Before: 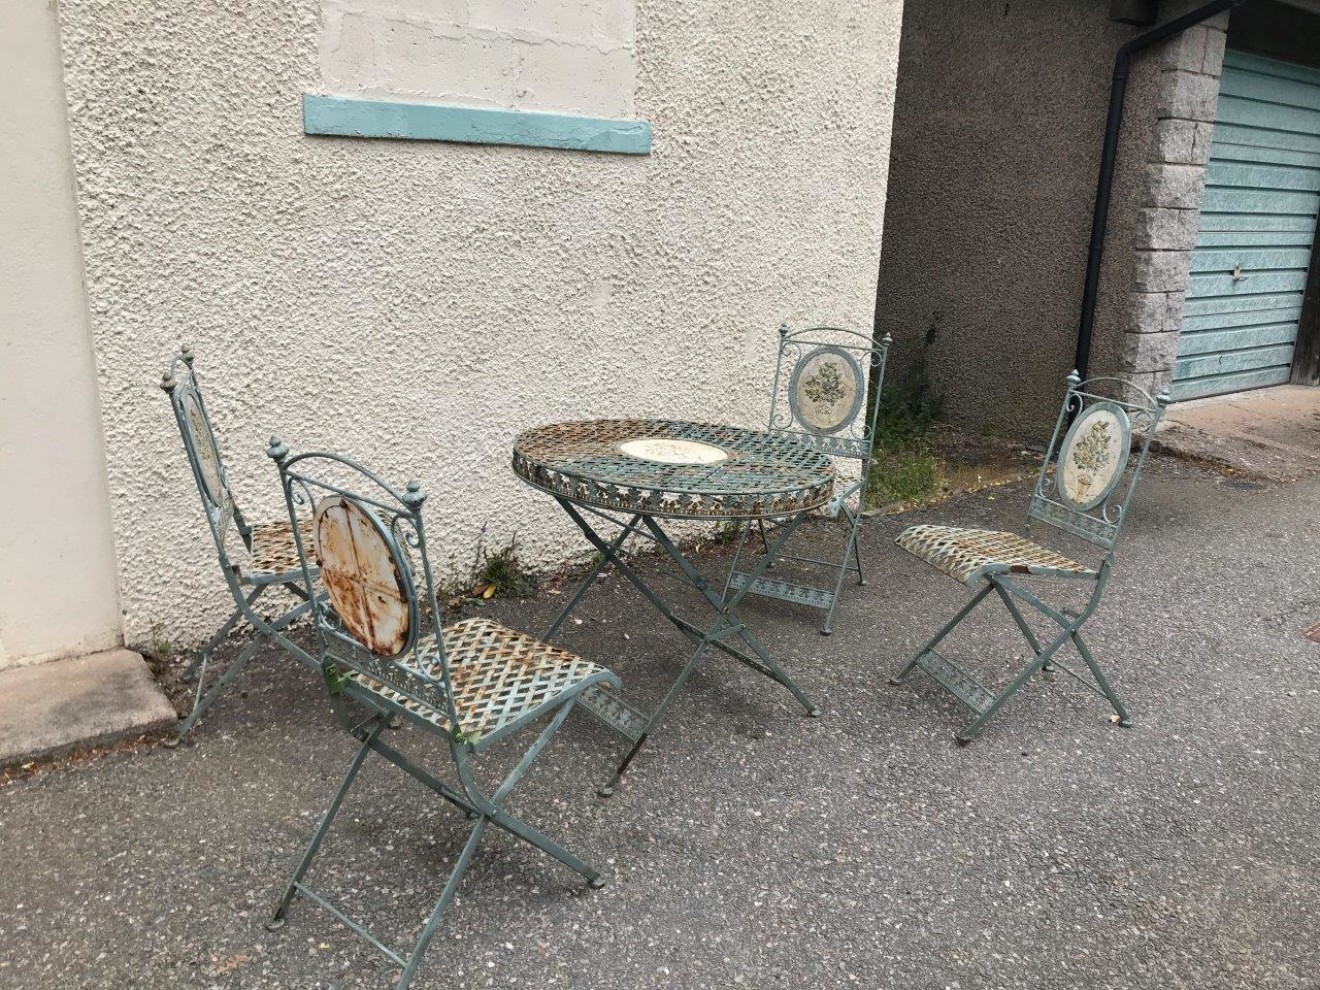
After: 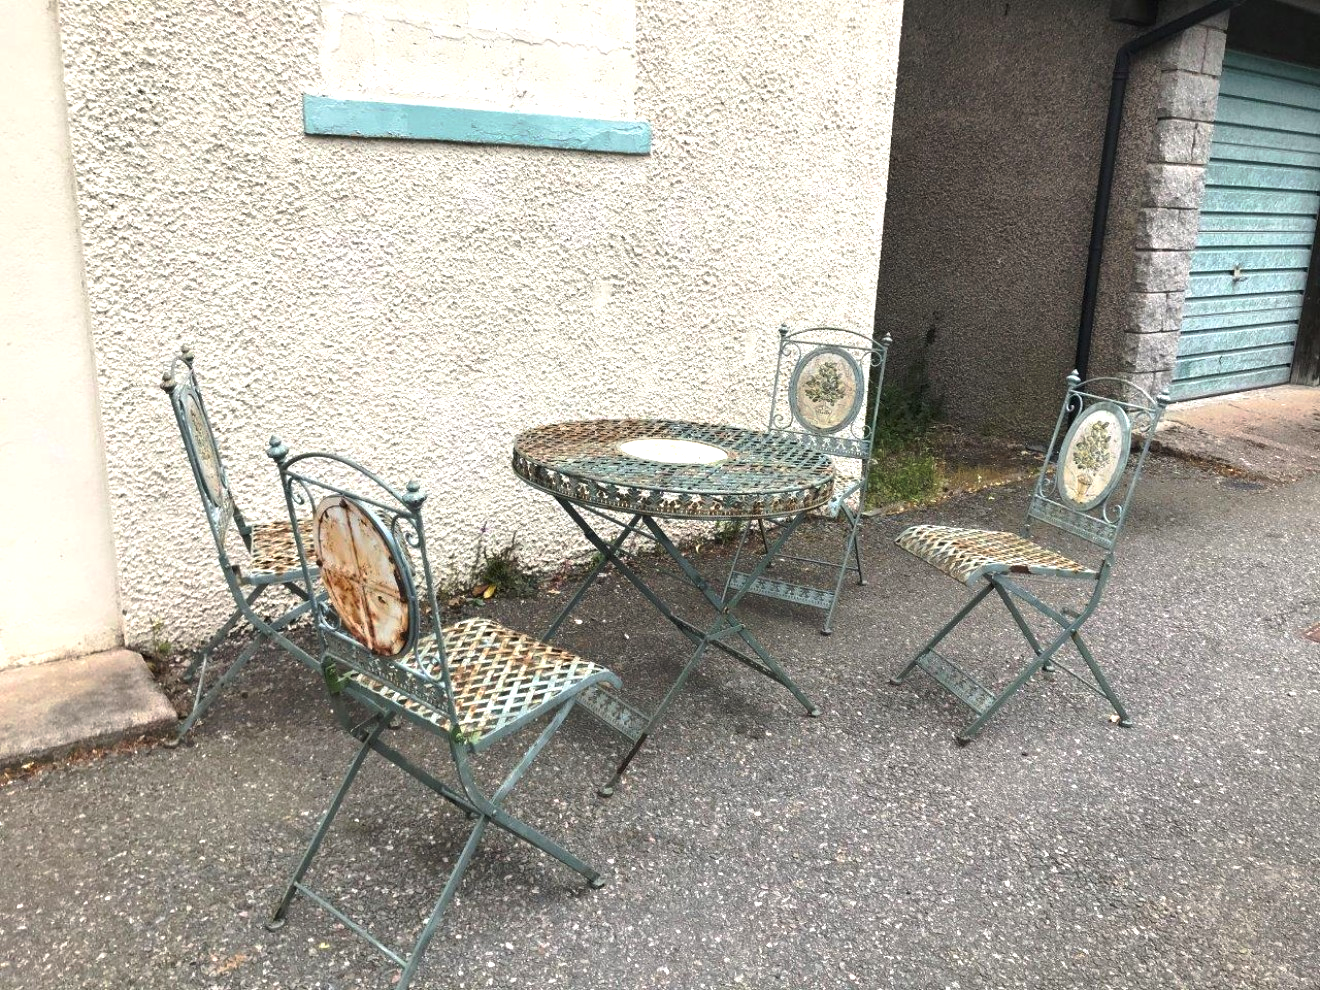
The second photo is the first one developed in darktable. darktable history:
exposure: black level correction 0, exposure 0.695 EV, compensate highlight preservation false
tone curve: curves: ch0 [(0, 0) (0.003, 0.002) (0.011, 0.009) (0.025, 0.021) (0.044, 0.037) (0.069, 0.058) (0.1, 0.084) (0.136, 0.114) (0.177, 0.149) (0.224, 0.188) (0.277, 0.232) (0.335, 0.281) (0.399, 0.341) (0.468, 0.416) (0.543, 0.496) (0.623, 0.574) (0.709, 0.659) (0.801, 0.754) (0.898, 0.876) (1, 1)], preserve colors none
